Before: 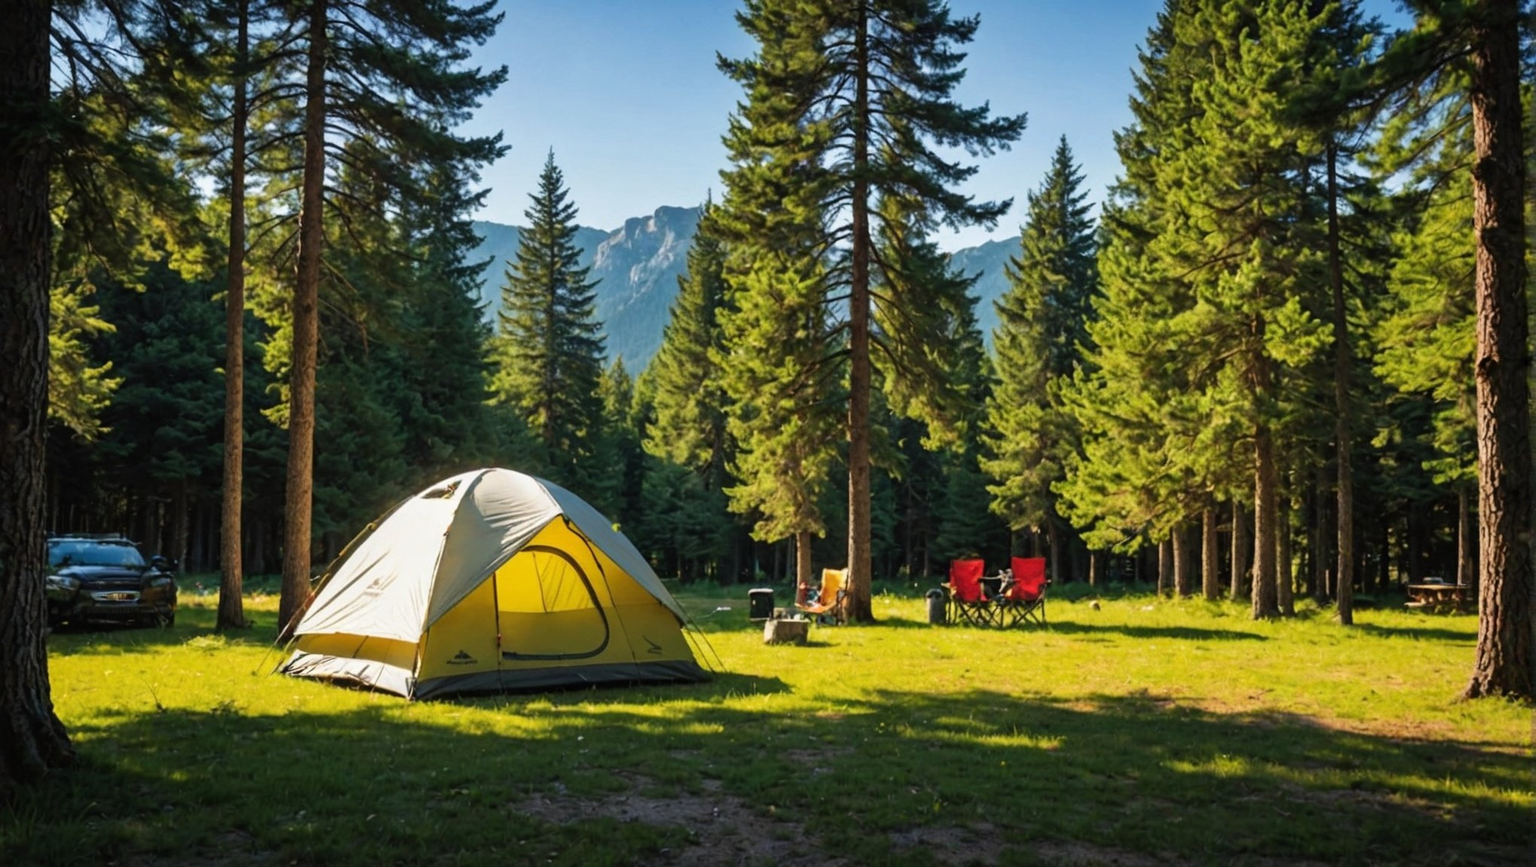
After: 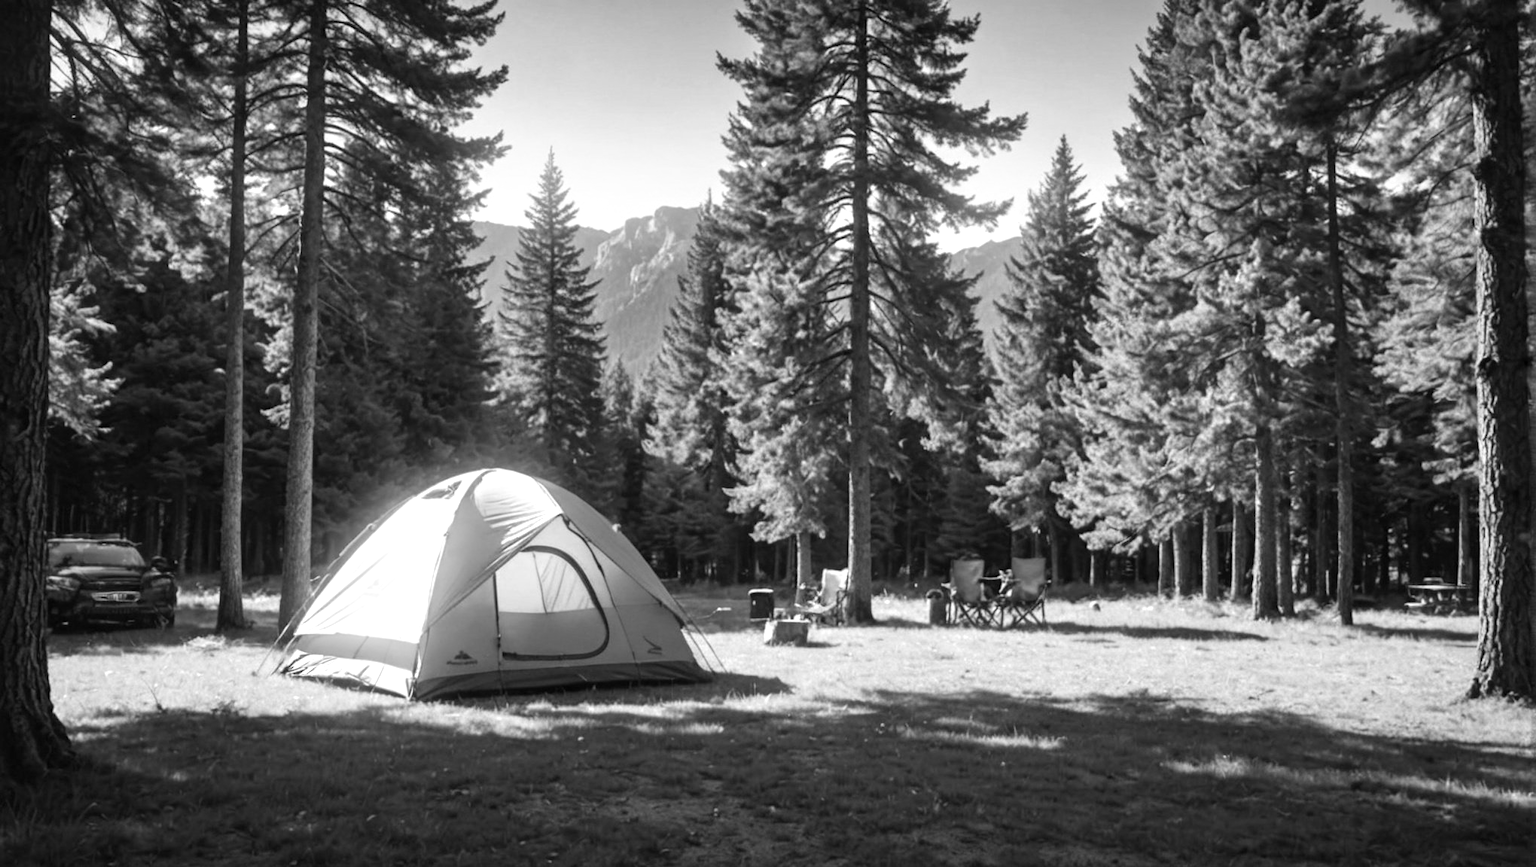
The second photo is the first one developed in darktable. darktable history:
bloom: size 9%, threshold 100%, strength 7%
contrast brightness saturation: saturation -1
exposure: exposure 0.485 EV, compensate highlight preservation false
